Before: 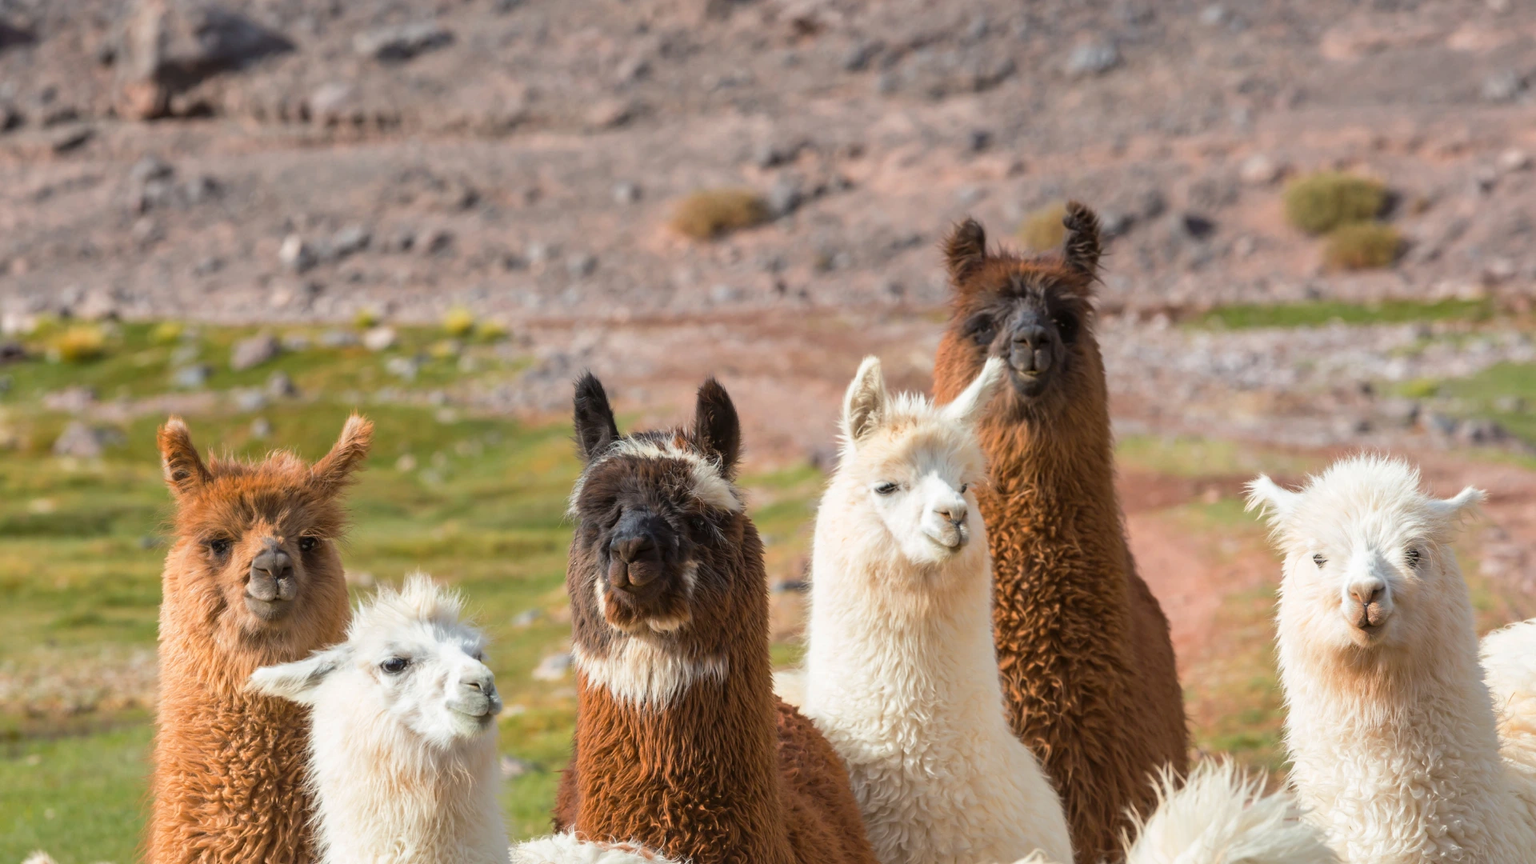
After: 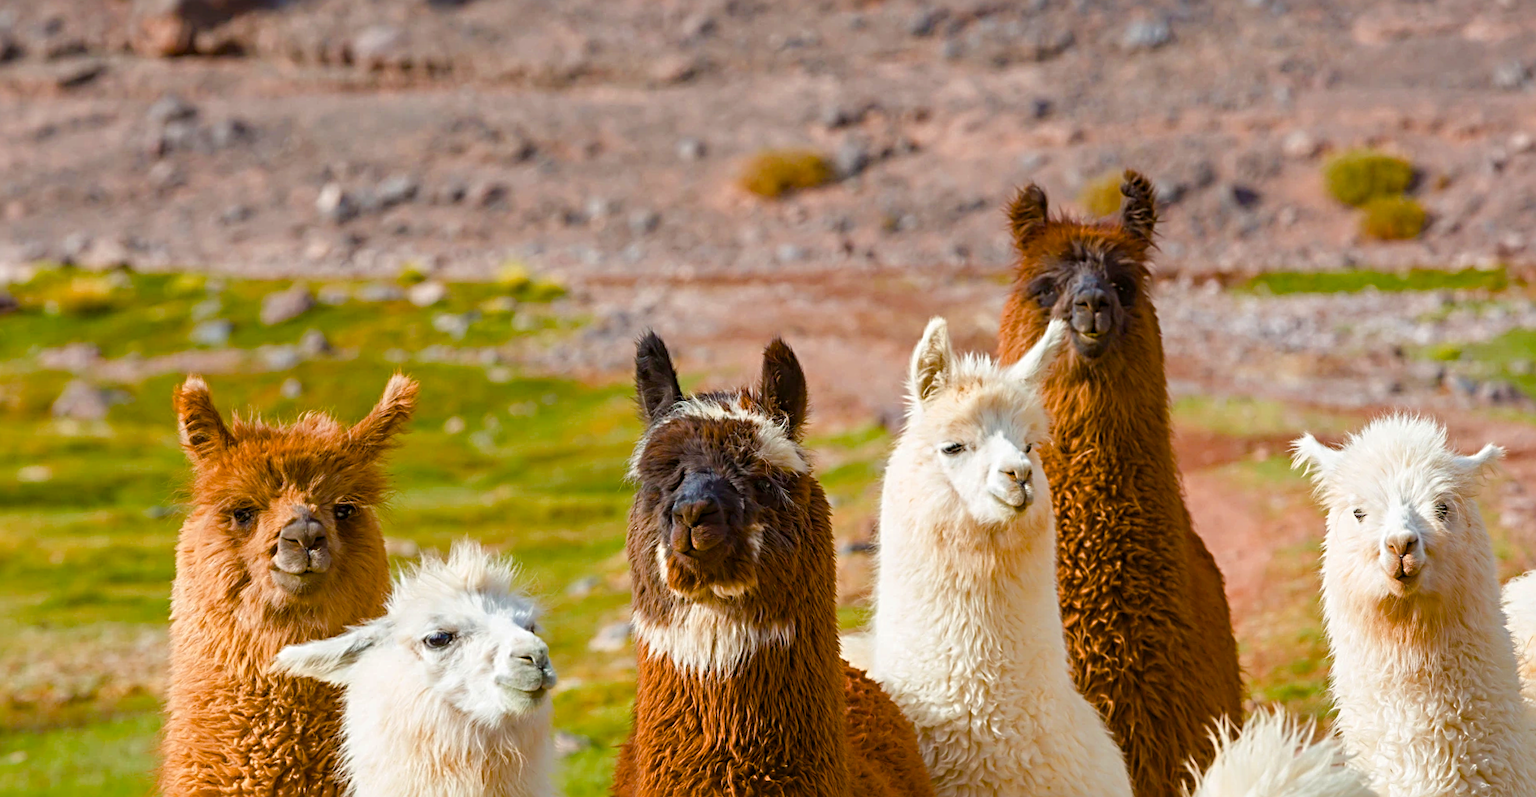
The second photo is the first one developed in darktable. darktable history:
rotate and perspective: rotation -0.013°, lens shift (vertical) -0.027, lens shift (horizontal) 0.178, crop left 0.016, crop right 0.989, crop top 0.082, crop bottom 0.918
sharpen: radius 4
color zones: curves: ch0 [(0.068, 0.464) (0.25, 0.5) (0.48, 0.508) (0.75, 0.536) (0.886, 0.476) (0.967, 0.456)]; ch1 [(0.066, 0.456) (0.25, 0.5) (0.616, 0.508) (0.746, 0.56) (0.934, 0.444)]
color balance rgb: perceptual saturation grading › global saturation 24.74%, perceptual saturation grading › highlights -51.22%, perceptual saturation grading › mid-tones 19.16%, perceptual saturation grading › shadows 60.98%, global vibrance 50%
